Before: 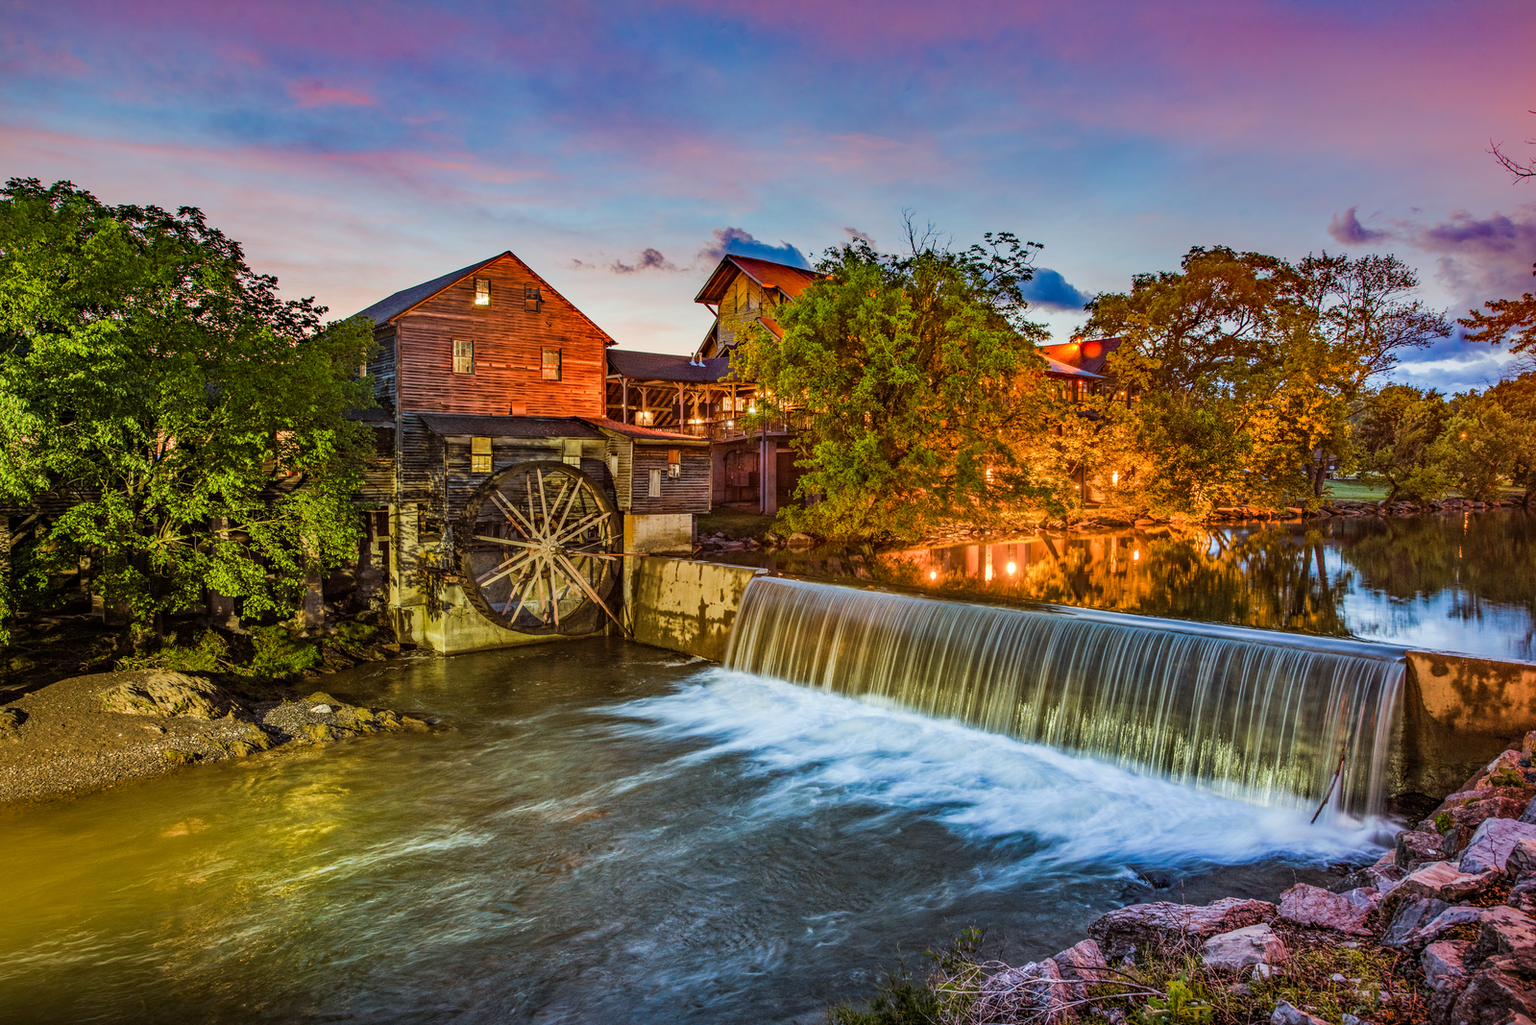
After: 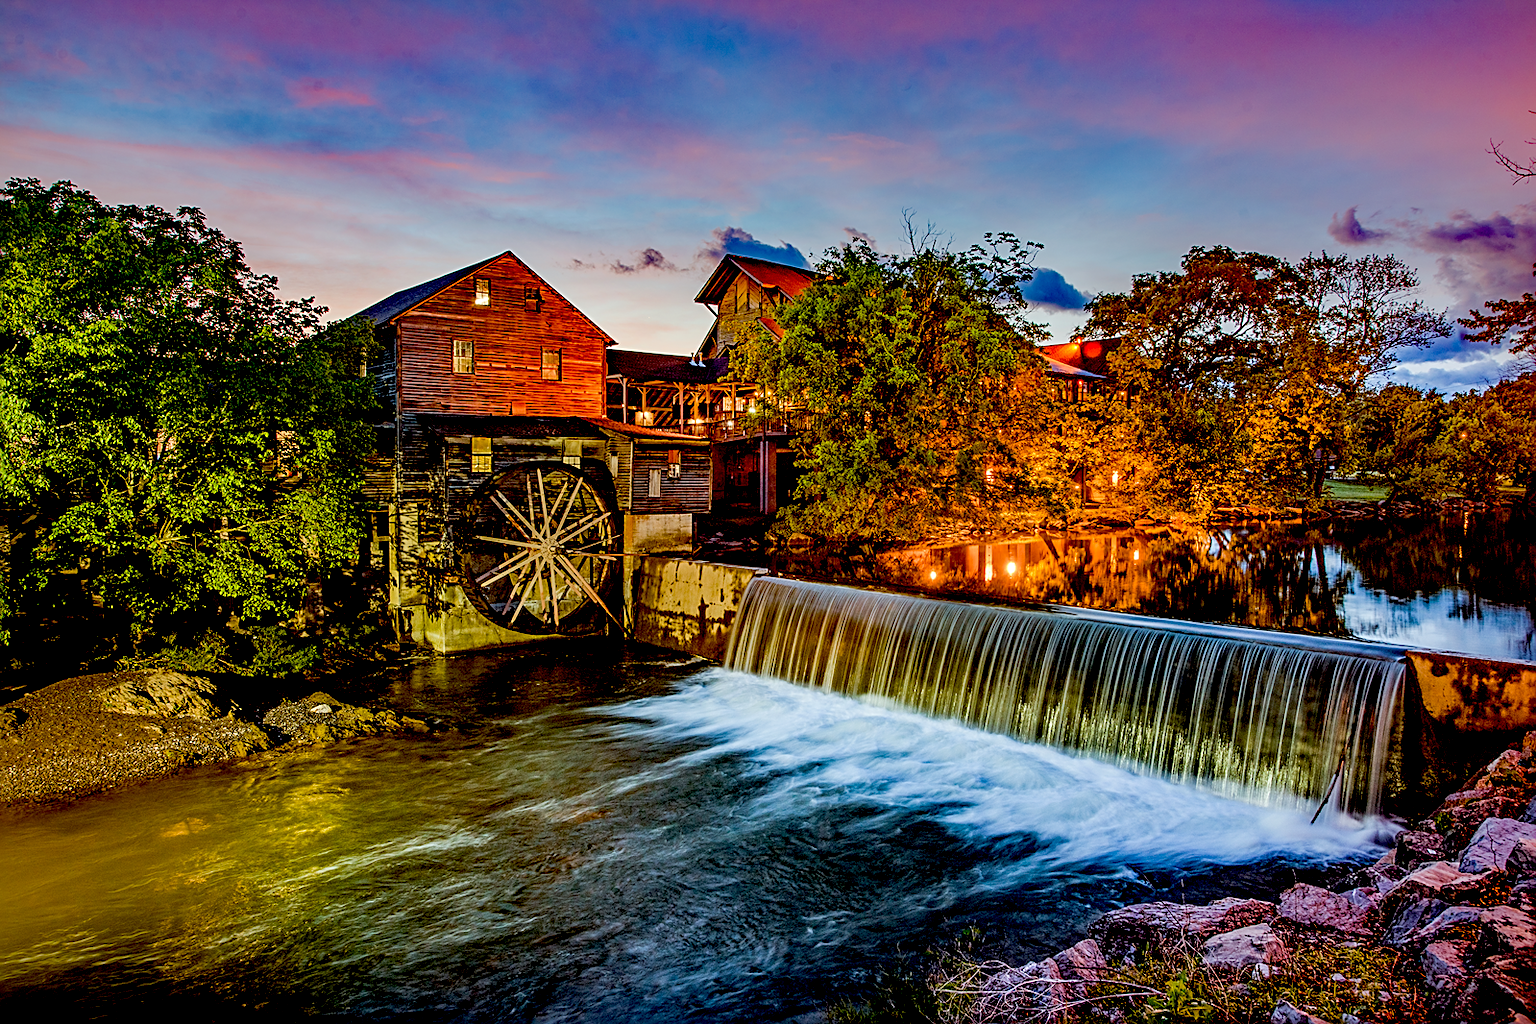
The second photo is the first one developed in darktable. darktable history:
color correction: highlights b* 0.066
sharpen: on, module defaults
exposure: black level correction 0.048, exposure 0.013 EV, compensate highlight preservation false
